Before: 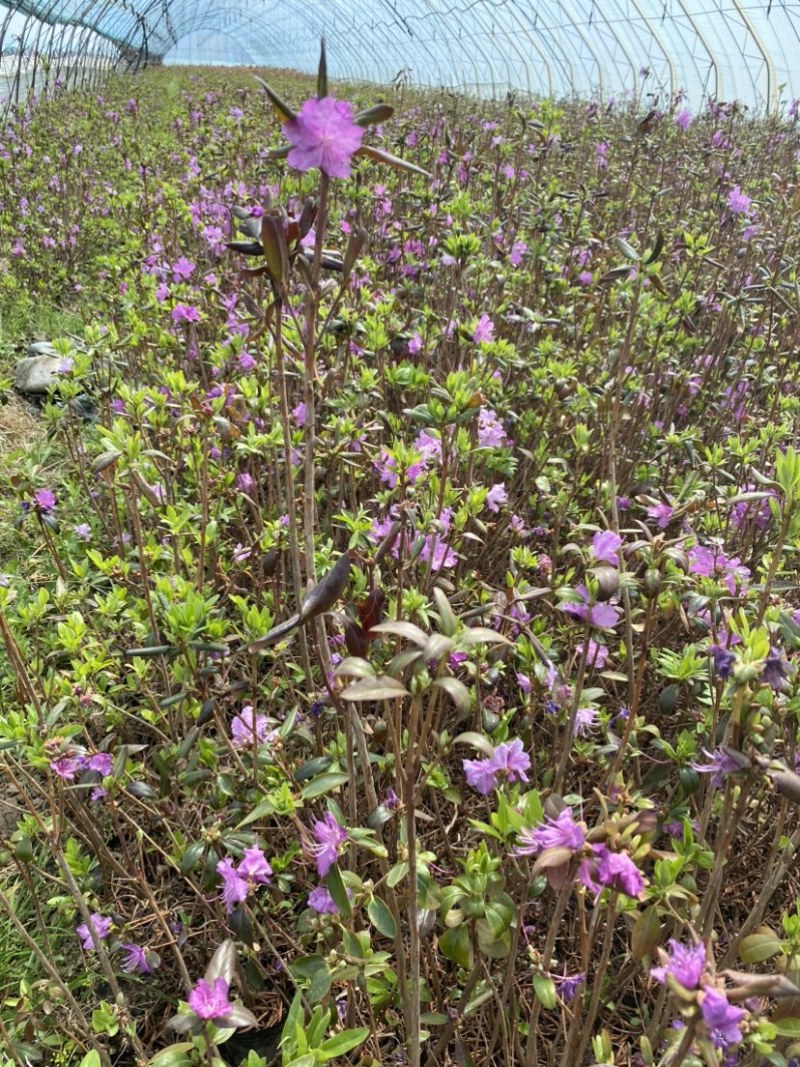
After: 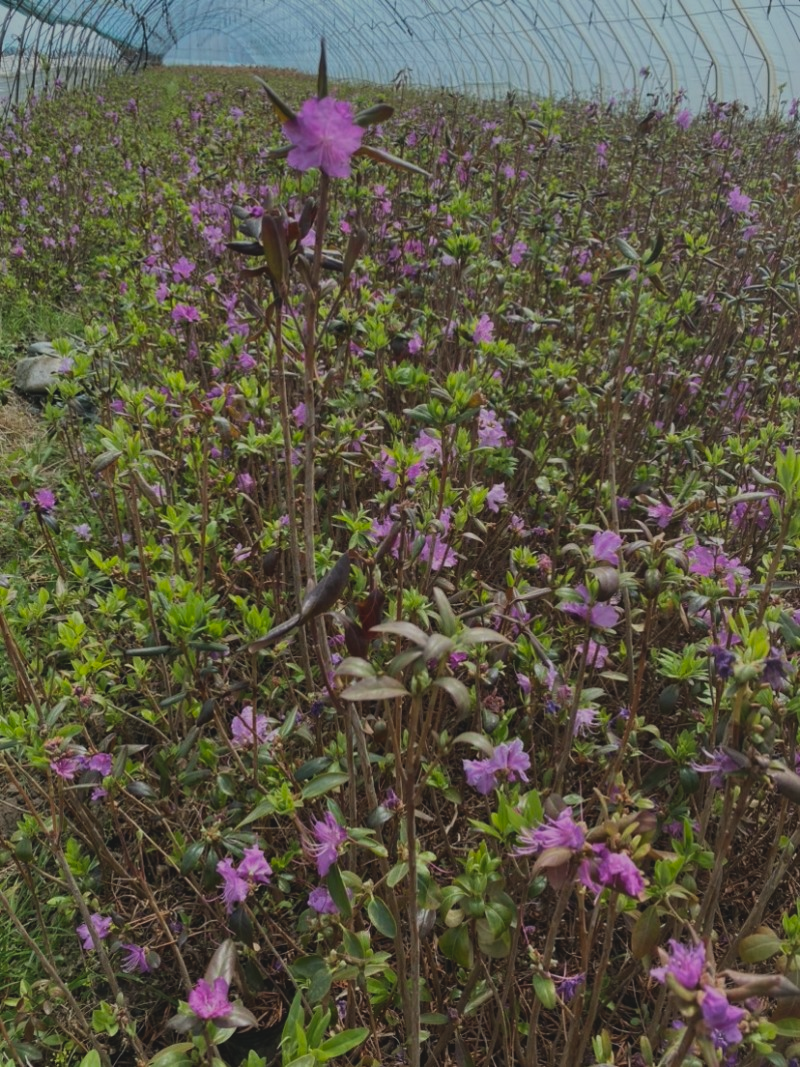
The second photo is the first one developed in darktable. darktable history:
exposure: black level correction -0.016, exposure -1.102 EV, compensate highlight preservation false
